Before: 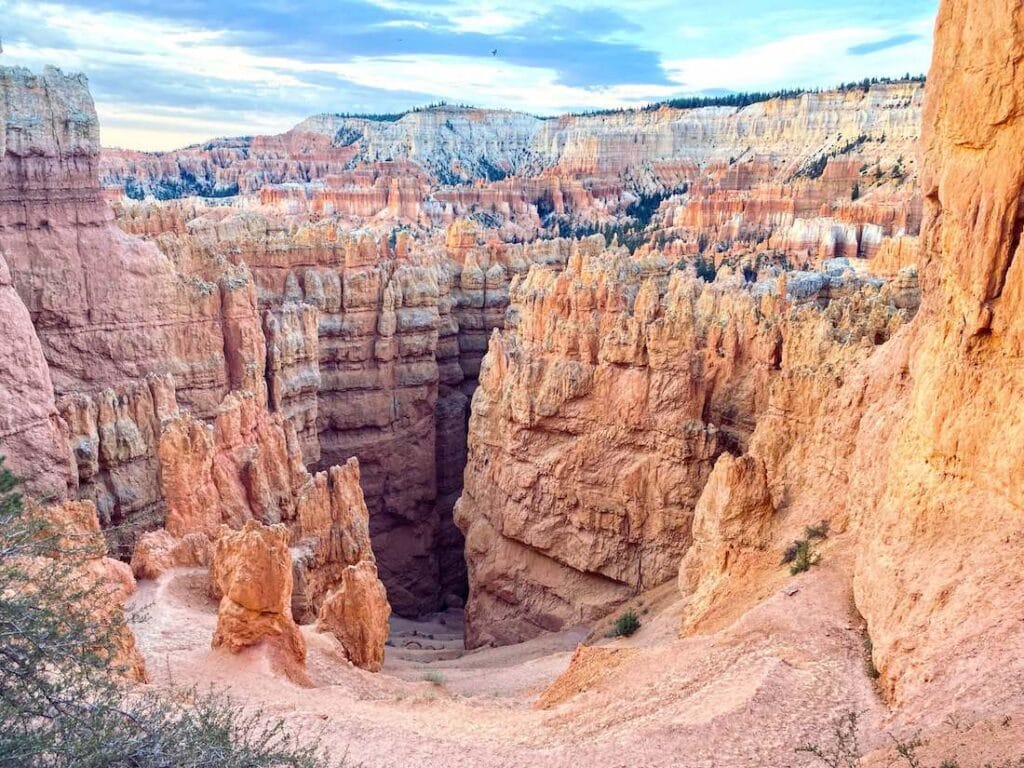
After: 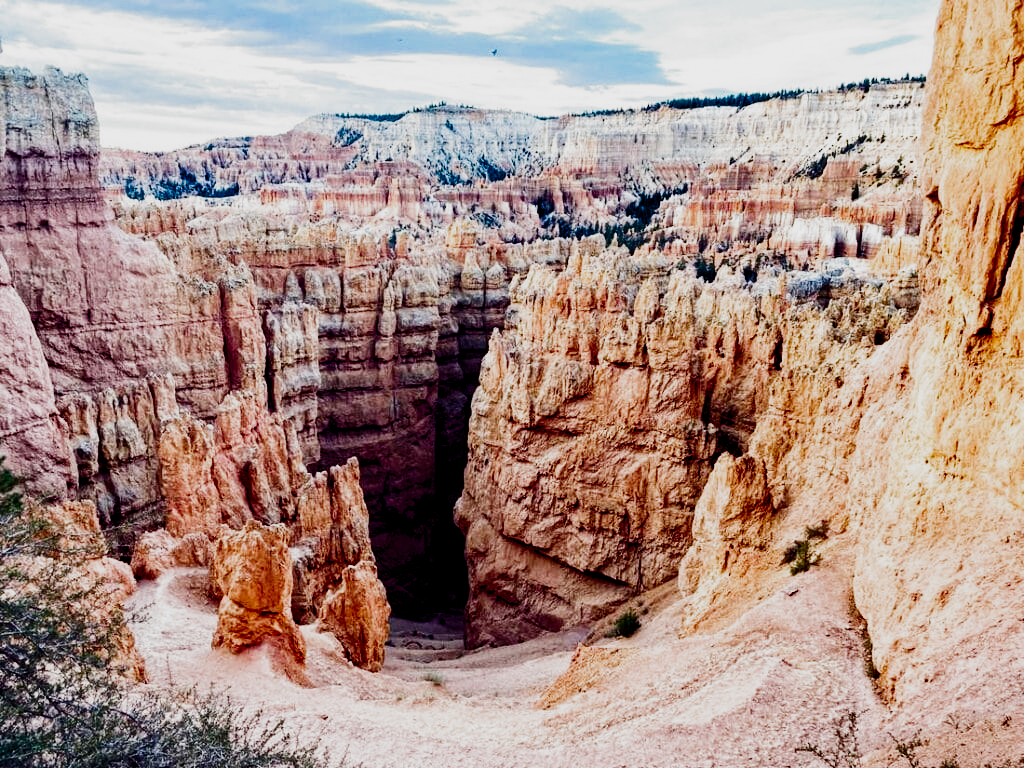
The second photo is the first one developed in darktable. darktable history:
filmic rgb: black relative exposure -5.06 EV, white relative exposure 3.98 EV, threshold 5.94 EV, hardness 2.91, contrast 1.297, highlights saturation mix -29.21%, add noise in highlights 0.001, preserve chrominance no, color science v3 (2019), use custom middle-gray values true, contrast in highlights soft, enable highlight reconstruction true
contrast brightness saturation: contrast 0.241, brightness -0.232, saturation 0.138
